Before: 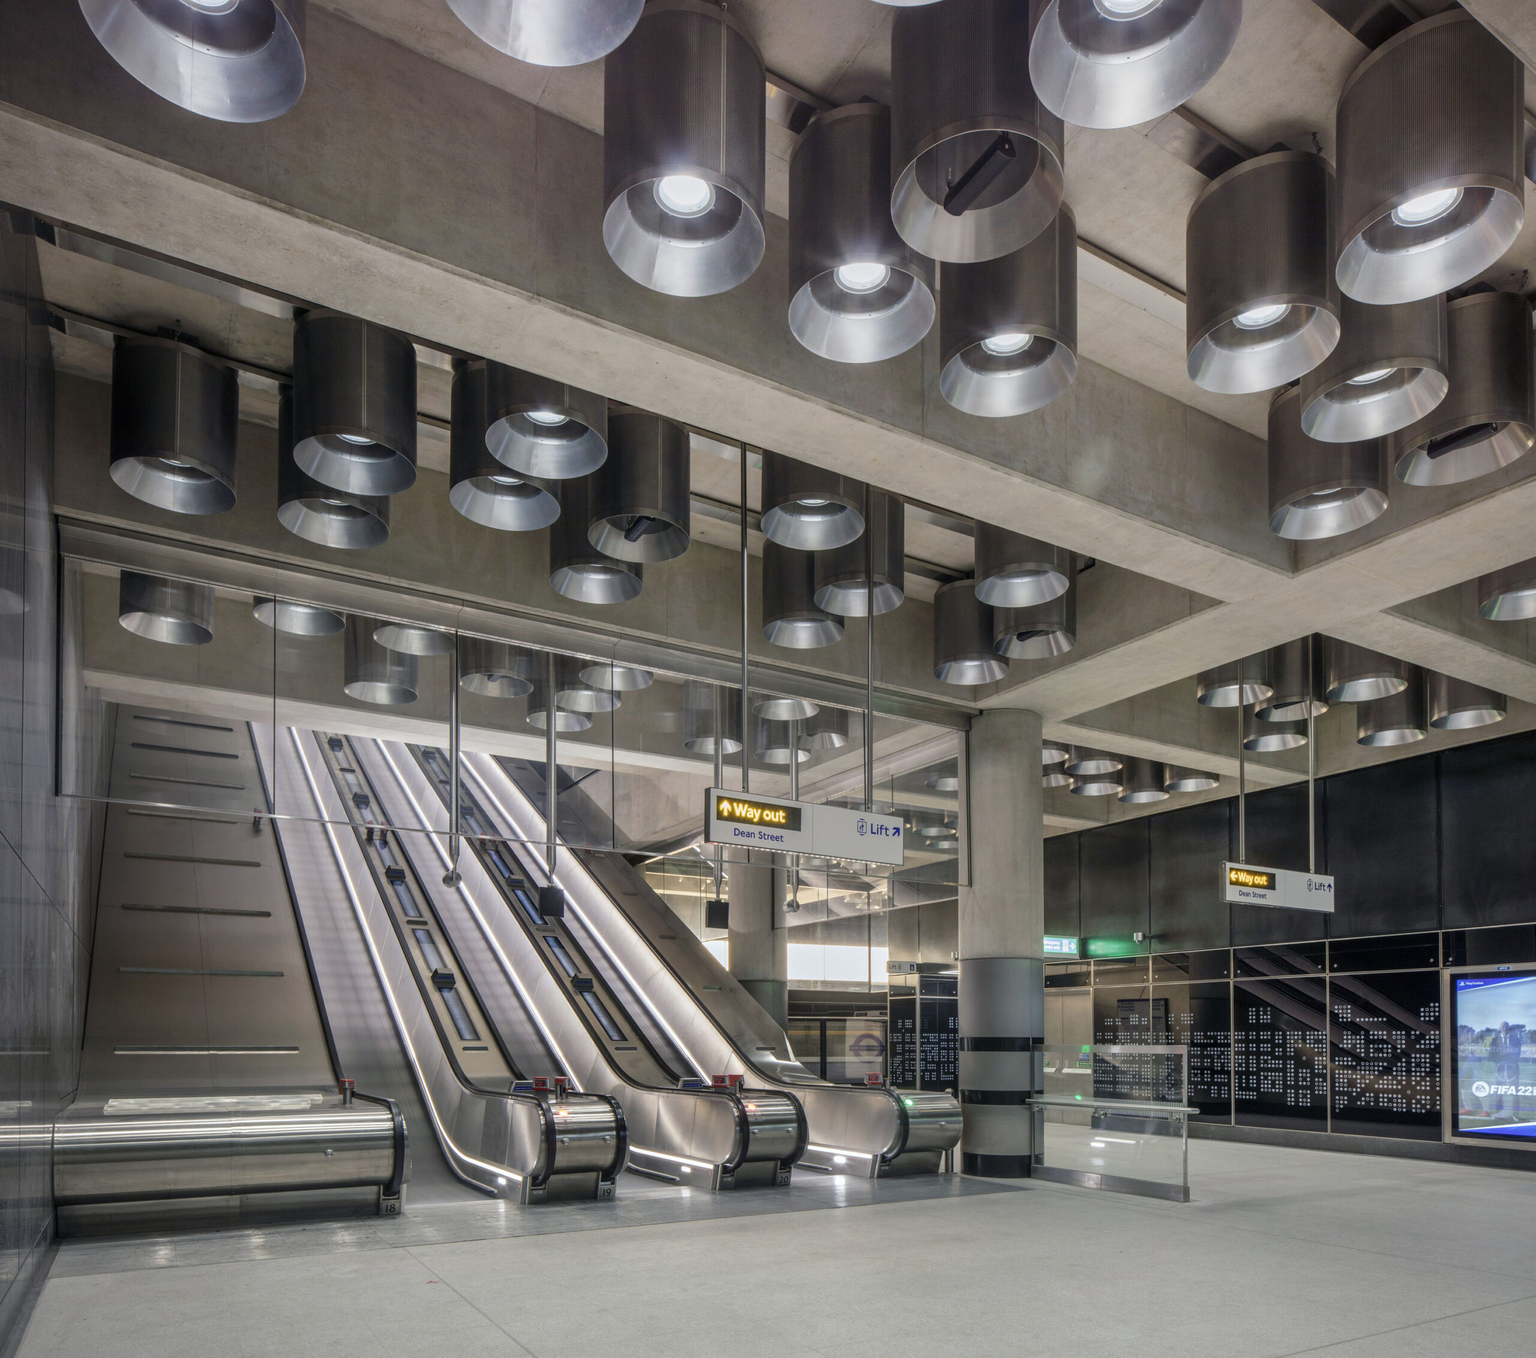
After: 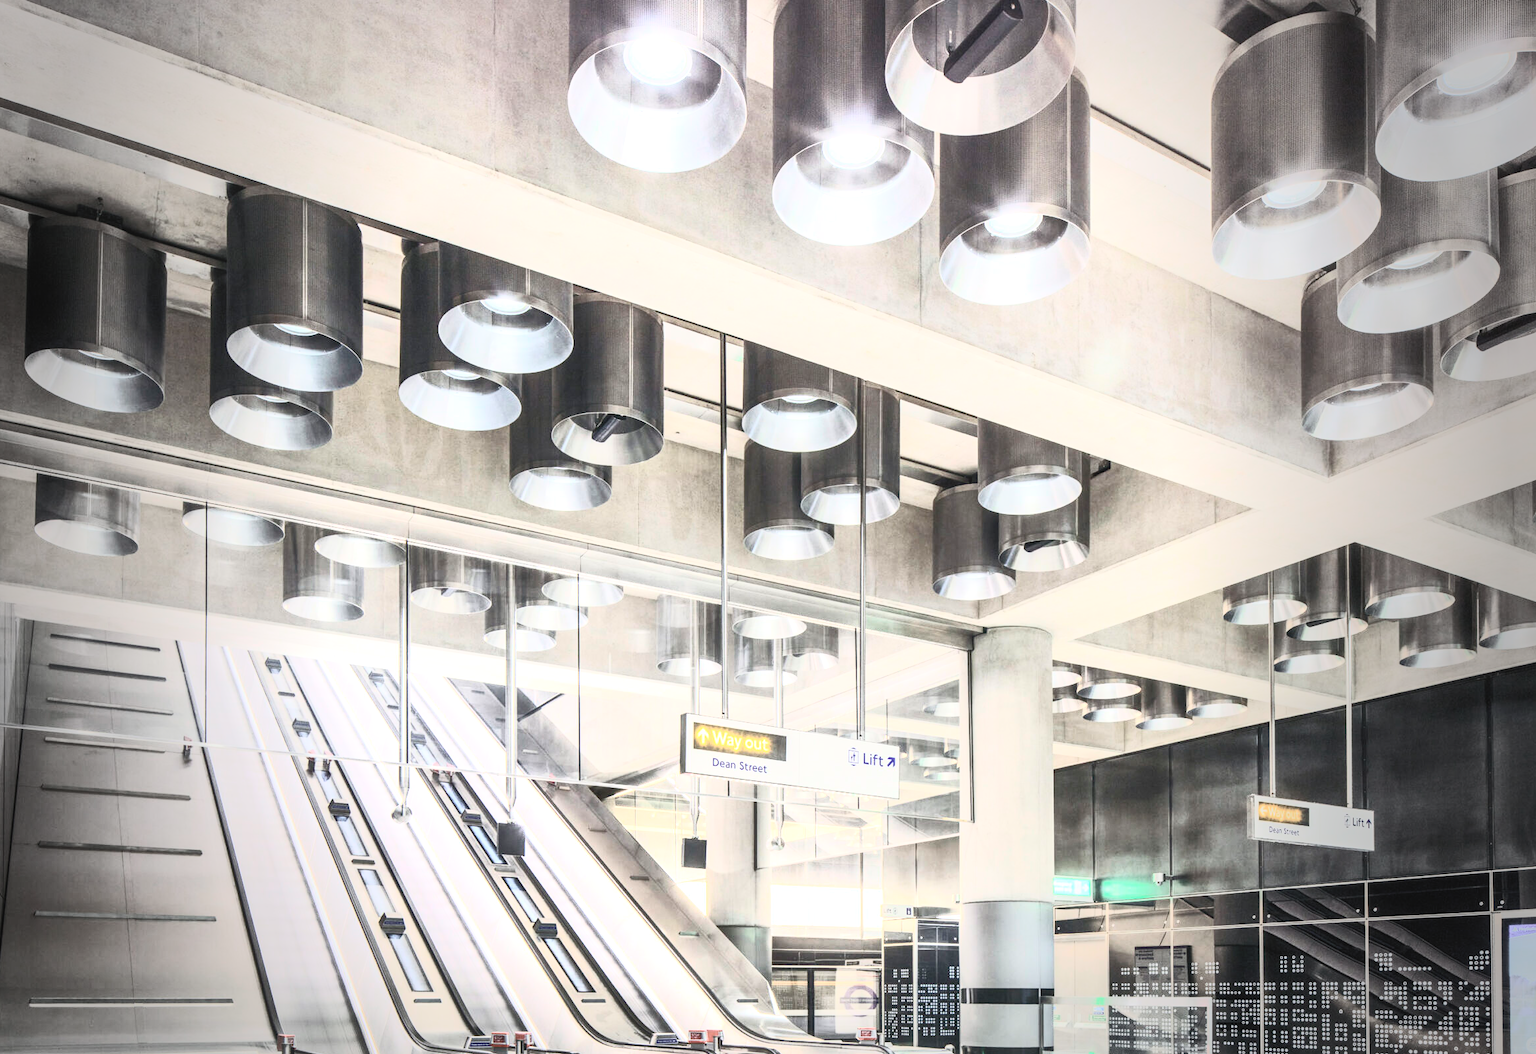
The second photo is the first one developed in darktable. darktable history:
crop: left 5.732%, top 10.381%, right 3.519%, bottom 19.109%
vignetting: fall-off start 63.85%, center (-0.032, -0.045), width/height ratio 0.875, unbound false
contrast brightness saturation: contrast 0.587, brightness 0.574, saturation -0.333
local contrast: detail 109%
exposure: black level correction 0, exposure 1.453 EV, compensate highlight preservation false
